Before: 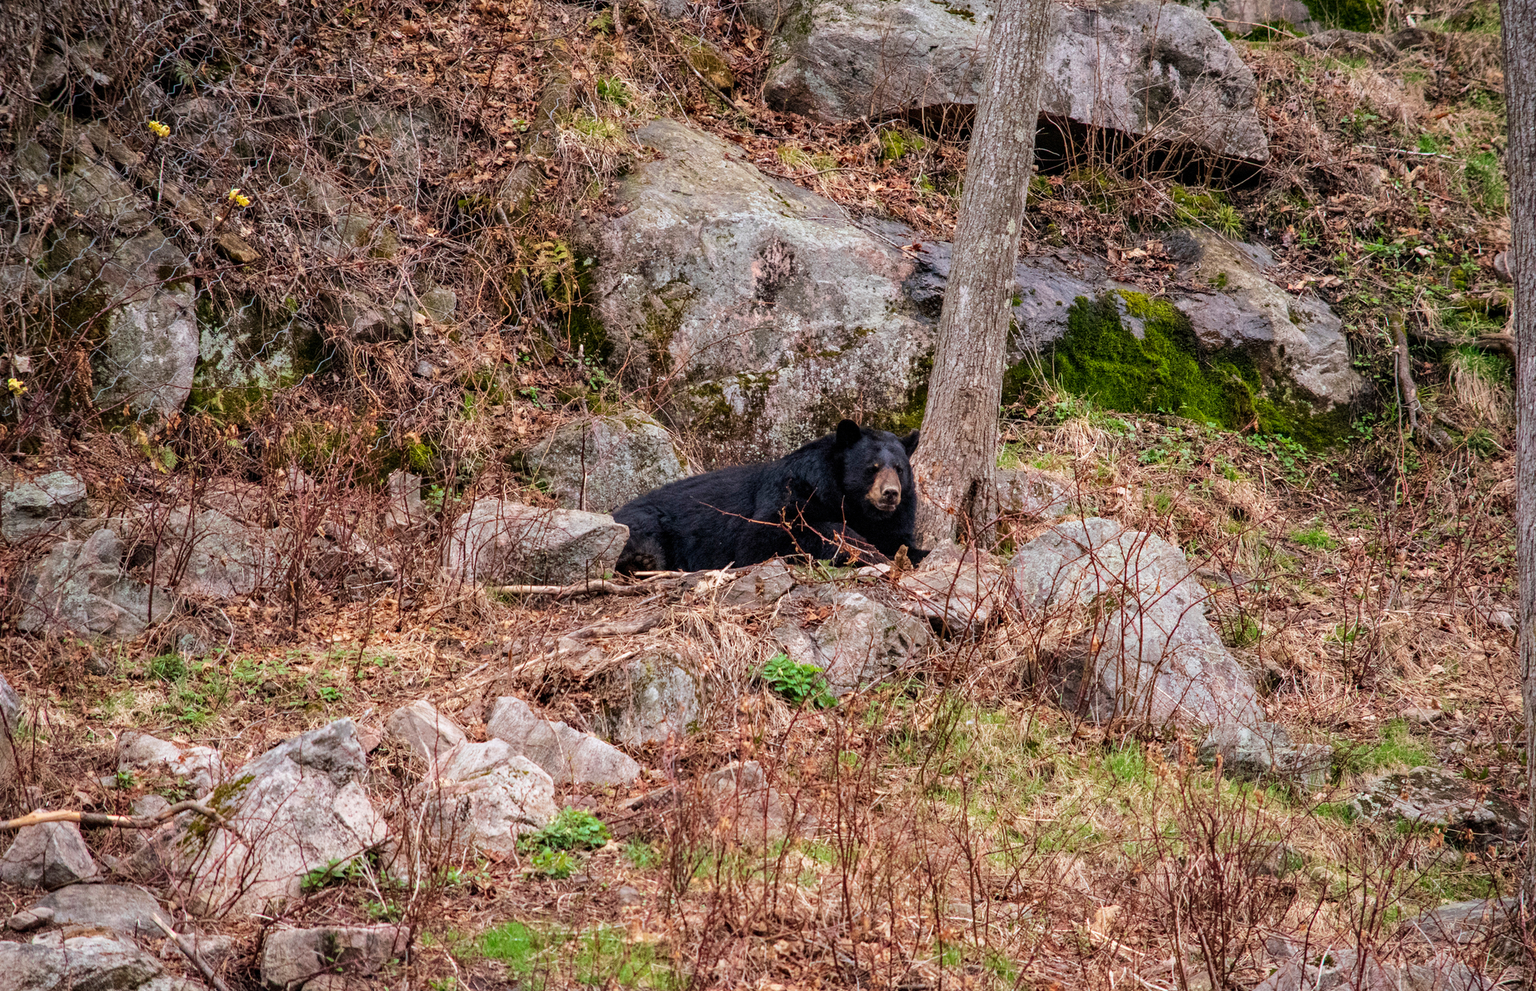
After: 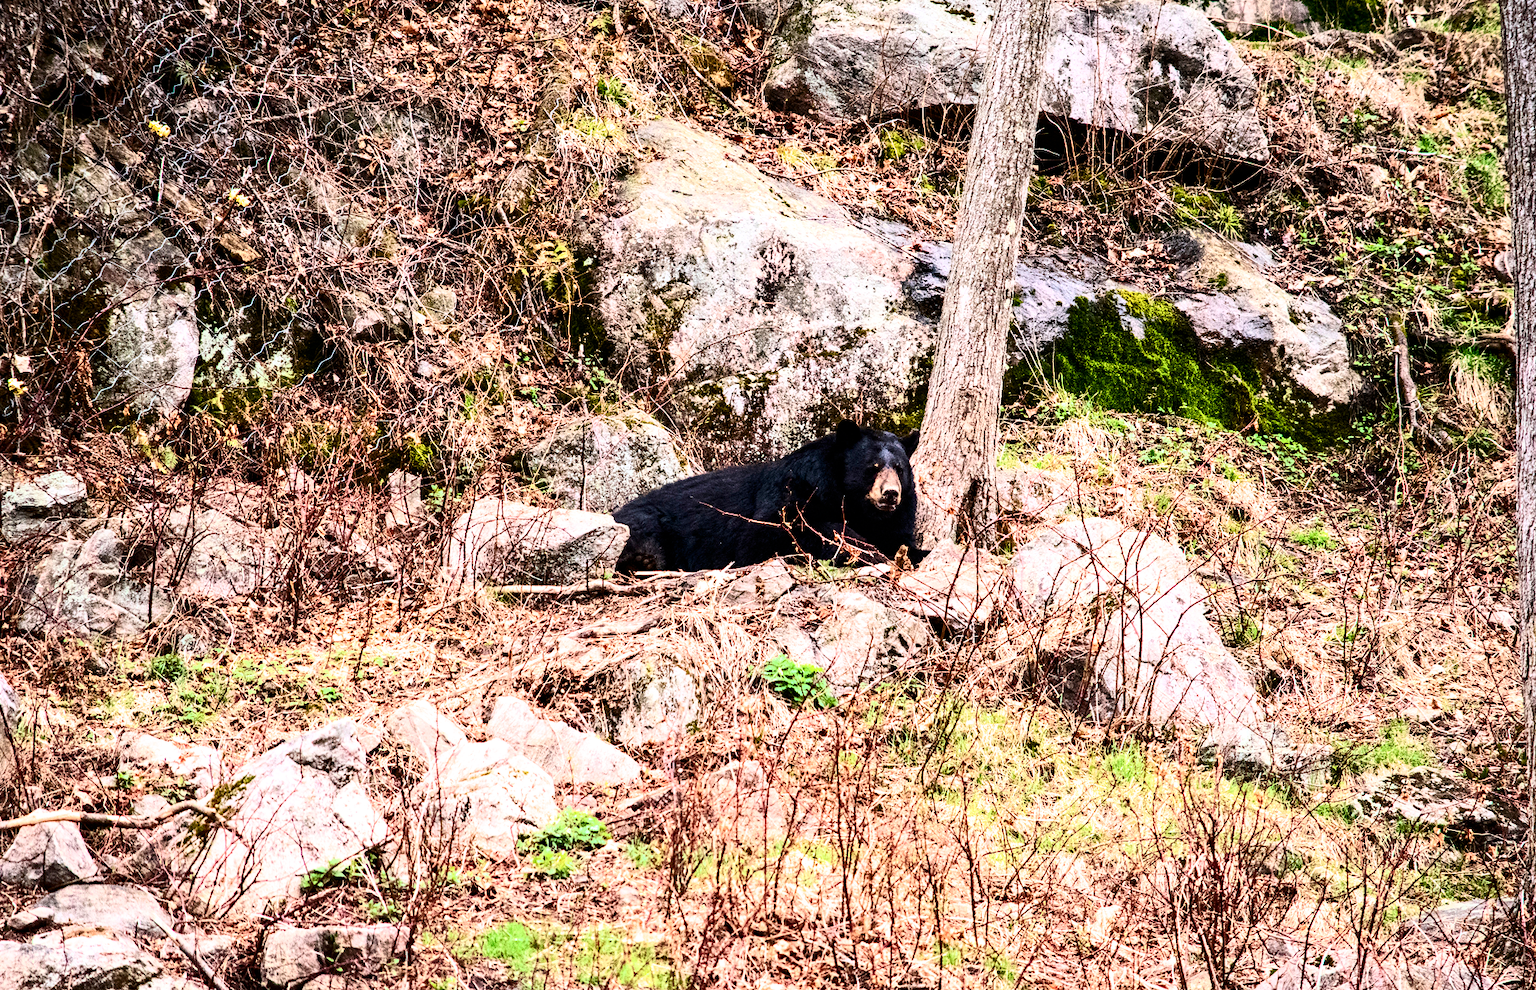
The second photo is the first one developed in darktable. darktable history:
filmic rgb: black relative exposure -9.1 EV, white relative exposure 2.31 EV, threshold 3 EV, hardness 7.47, enable highlight reconstruction true
exposure: black level correction 0.001, exposure 0.498 EV, compensate highlight preservation false
contrast brightness saturation: contrast 0.404, brightness 0.105, saturation 0.206
